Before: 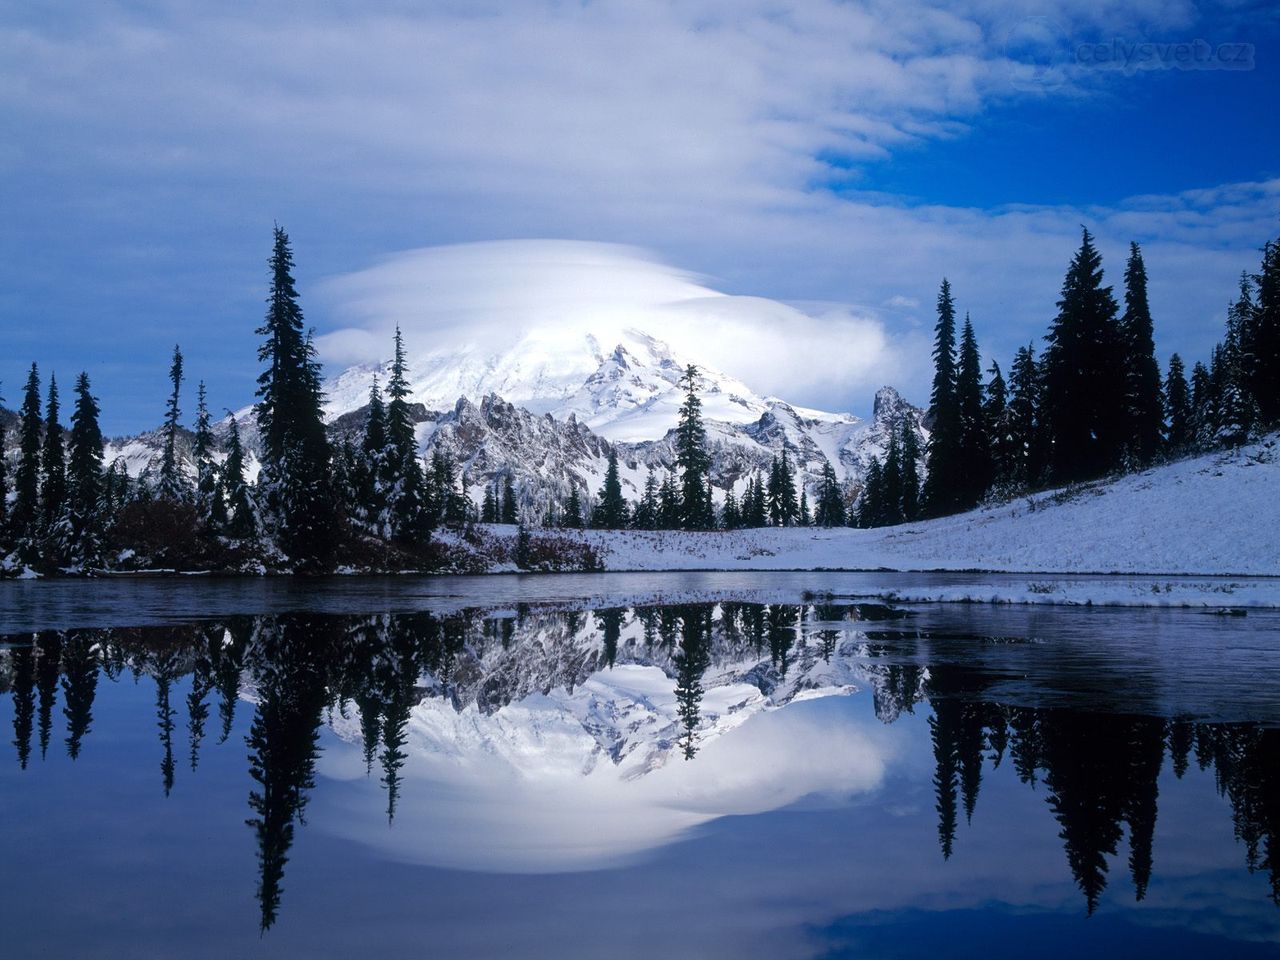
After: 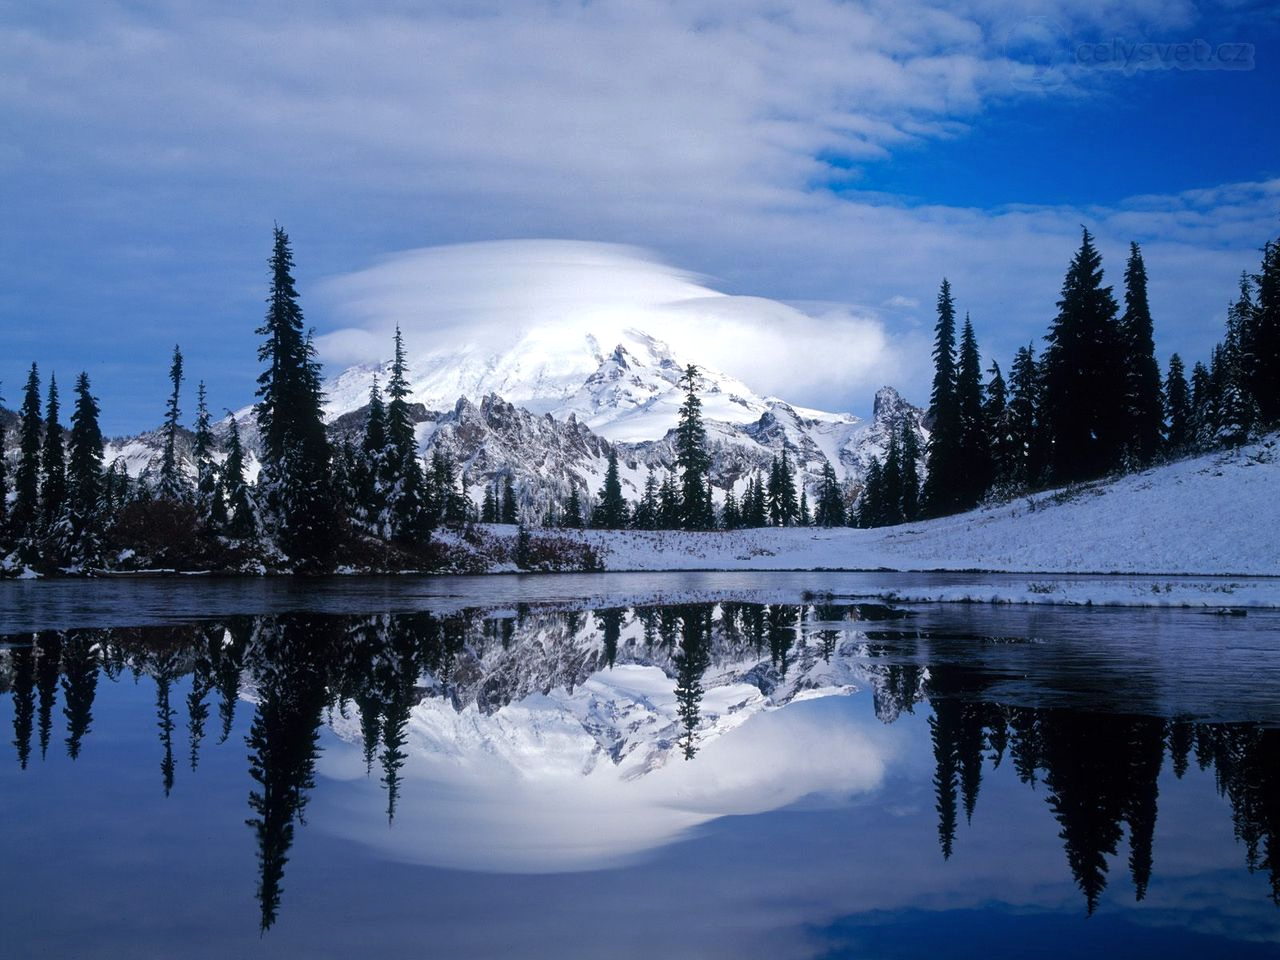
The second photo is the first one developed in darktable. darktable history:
shadows and highlights: shadows 12.01, white point adjustment 1.25, soften with gaussian
